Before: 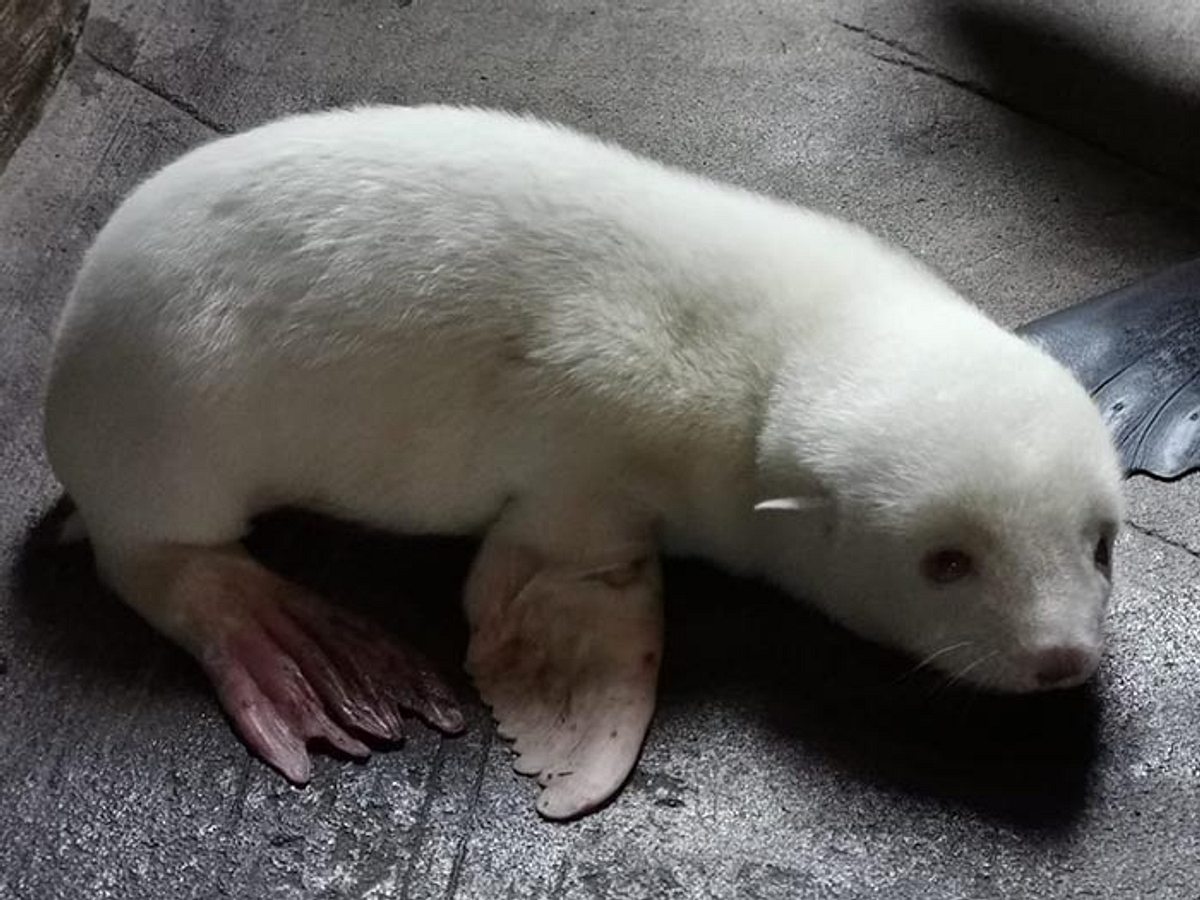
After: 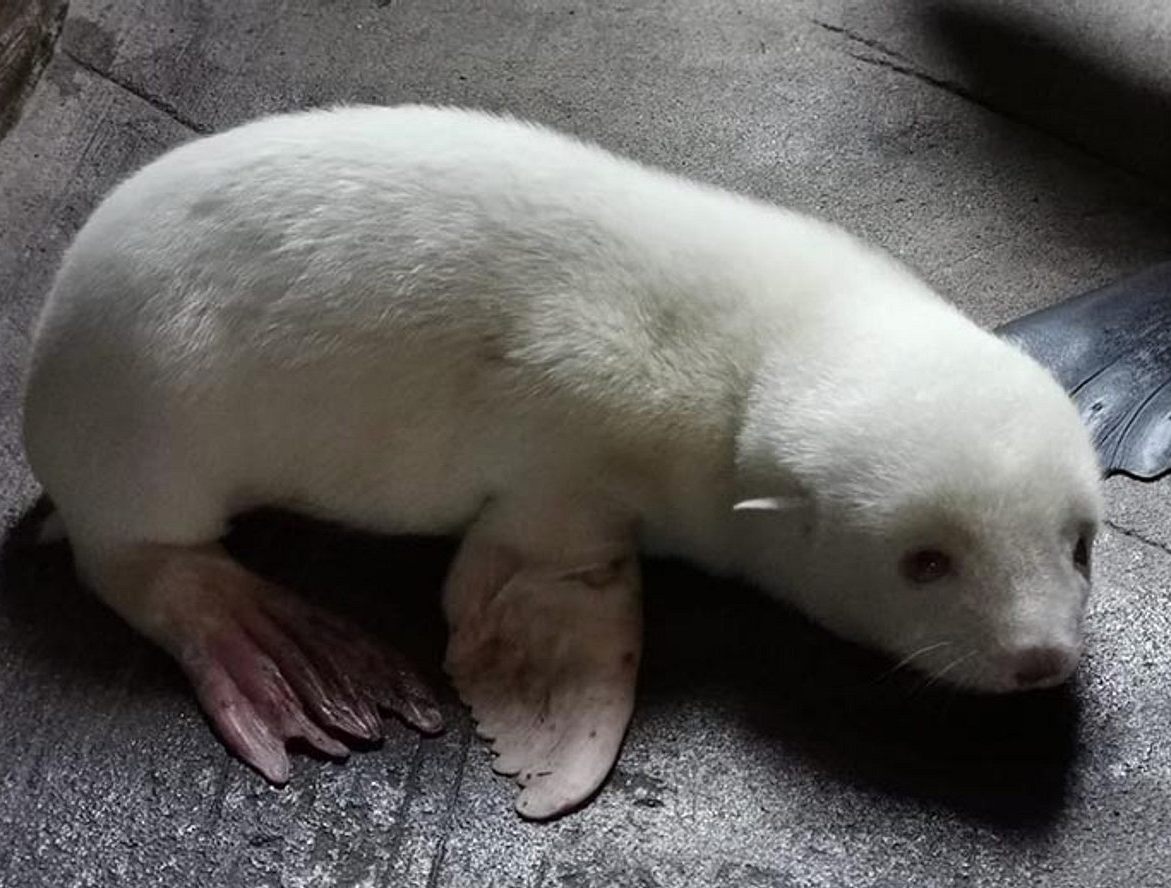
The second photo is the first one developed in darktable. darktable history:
crop and rotate: left 1.774%, right 0.633%, bottom 1.28%
color zones: curves: ch1 [(0.077, 0.436) (0.25, 0.5) (0.75, 0.5)]
